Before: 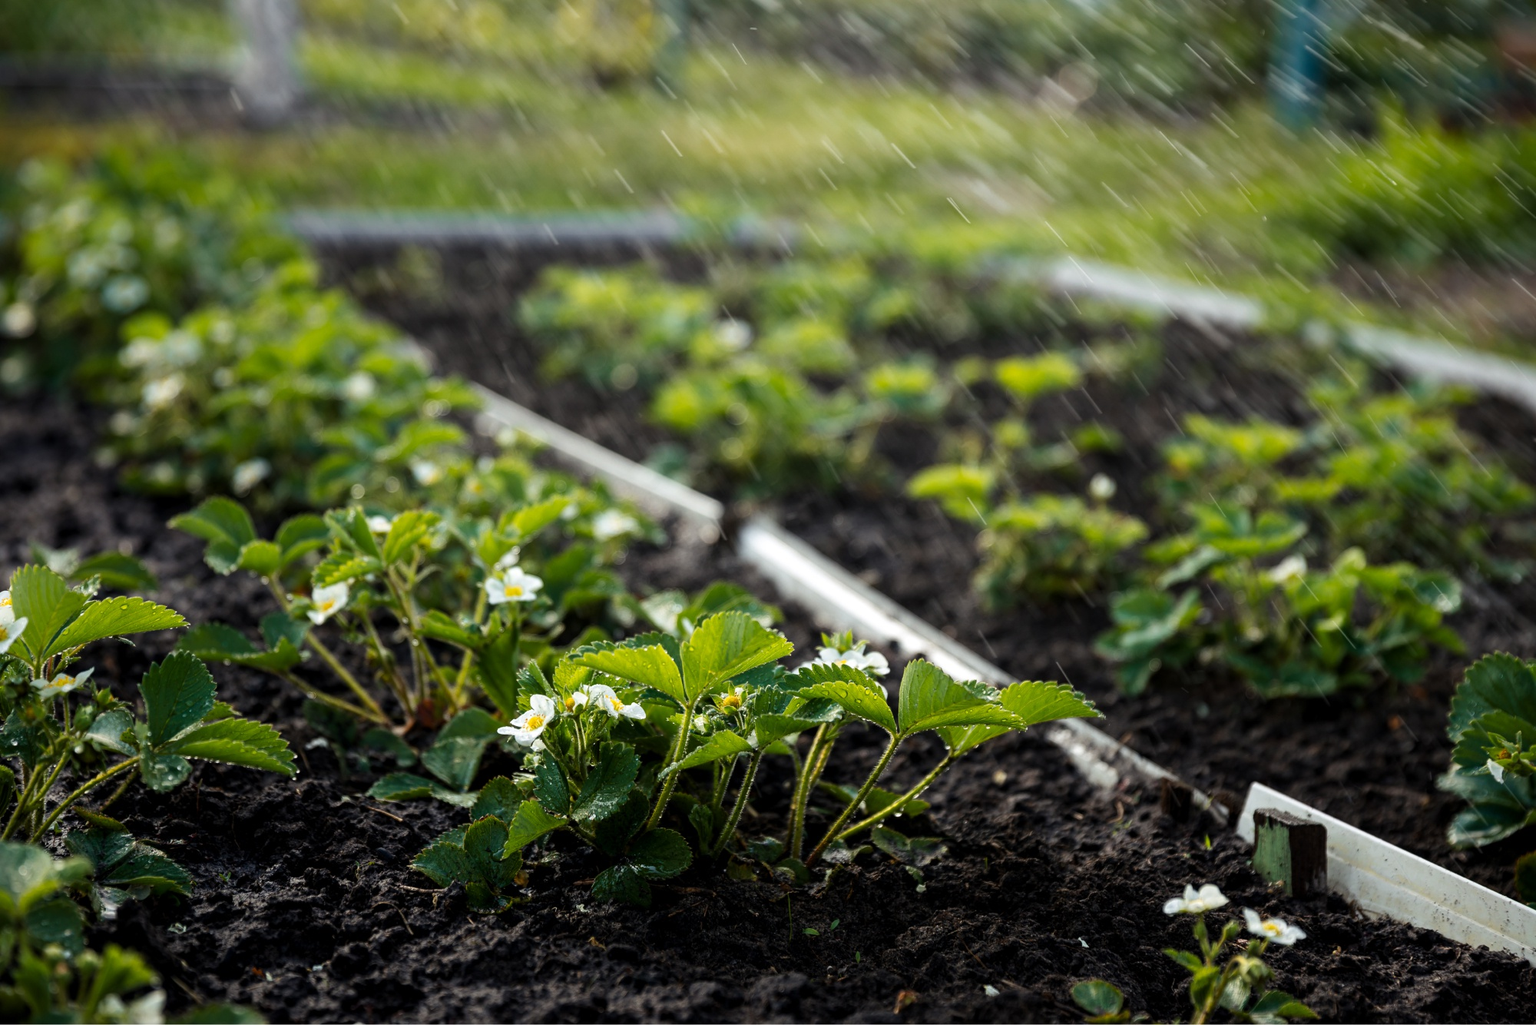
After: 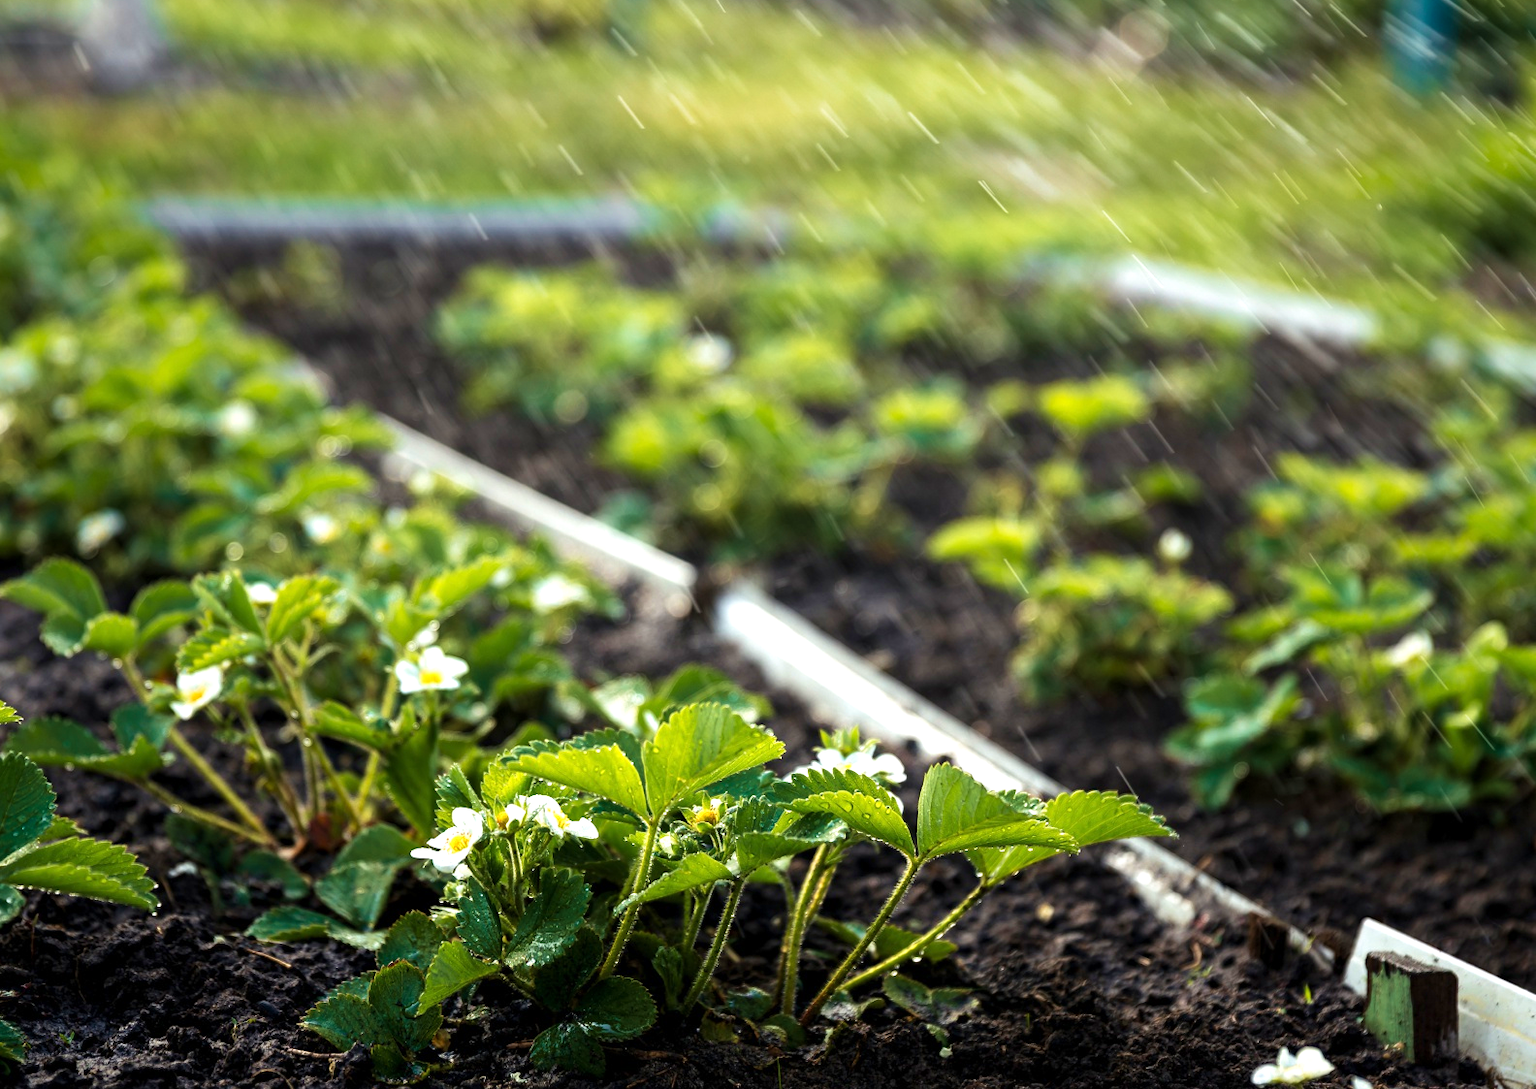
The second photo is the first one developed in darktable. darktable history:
velvia: strength 36.57%
exposure: exposure 0.6 EV, compensate highlight preservation false
crop: left 11.225%, top 5.381%, right 9.565%, bottom 10.314%
